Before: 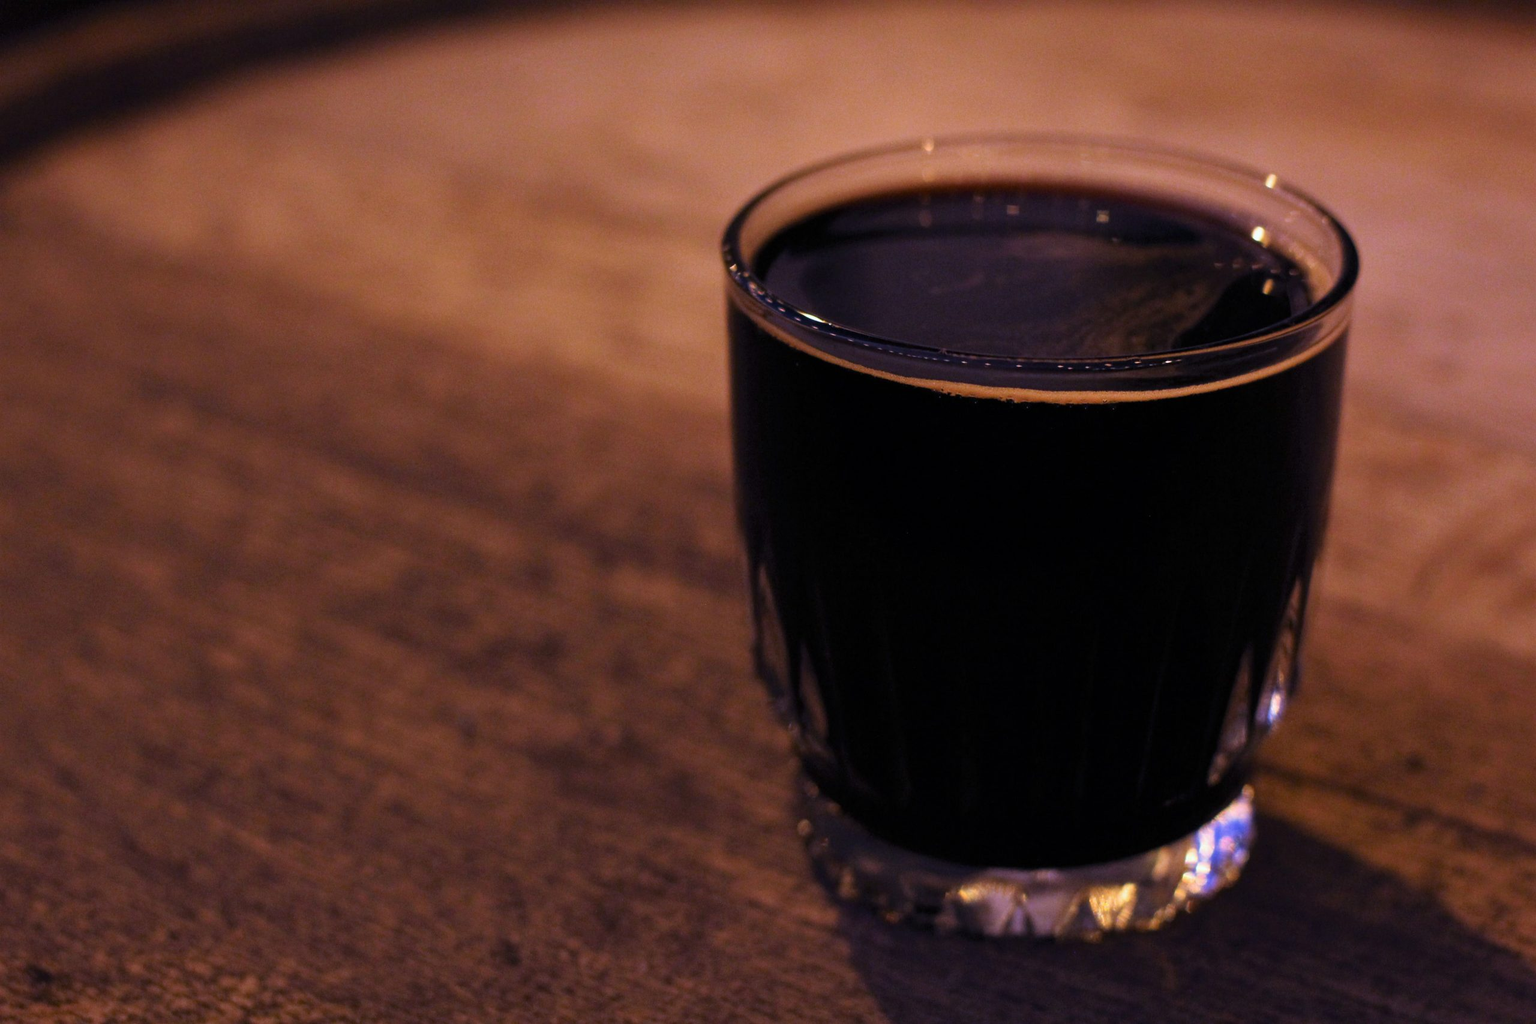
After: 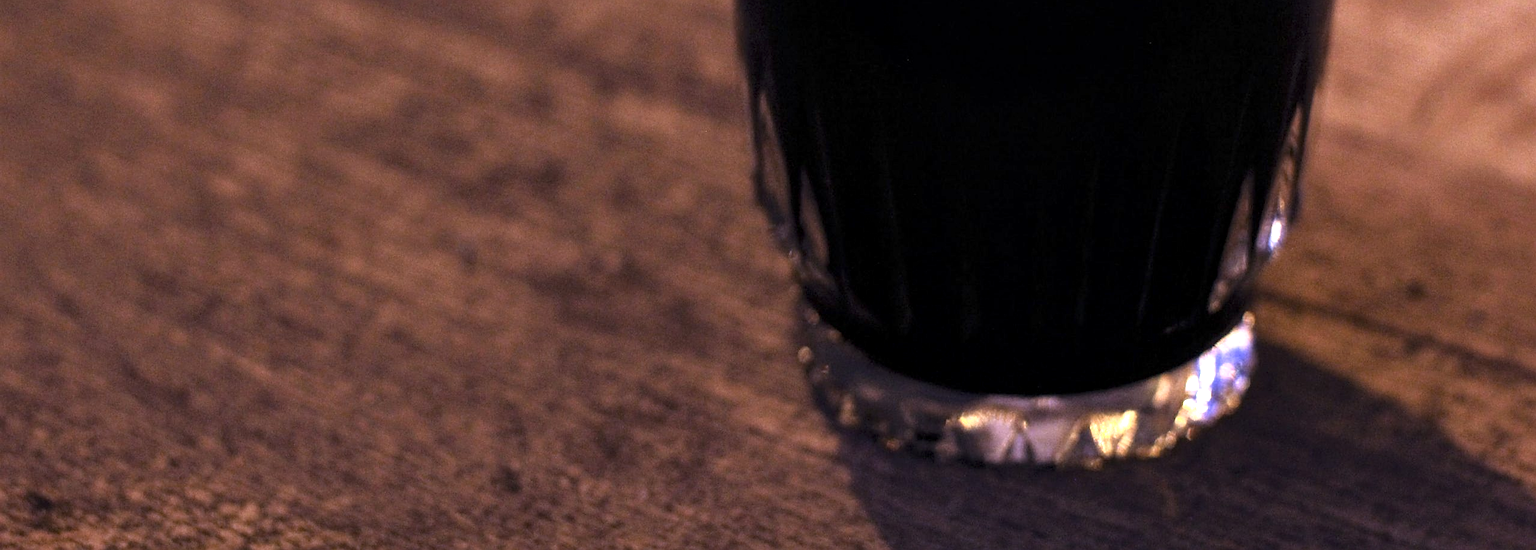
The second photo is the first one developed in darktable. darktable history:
sharpen: on, module defaults
contrast brightness saturation: contrast 0.06, brightness -0.01, saturation -0.23
crop and rotate: top 46.237%
shadows and highlights: shadows 0, highlights 40
local contrast: highlights 100%, shadows 100%, detail 120%, midtone range 0.2
exposure: exposure 0.95 EV, compensate highlight preservation false
